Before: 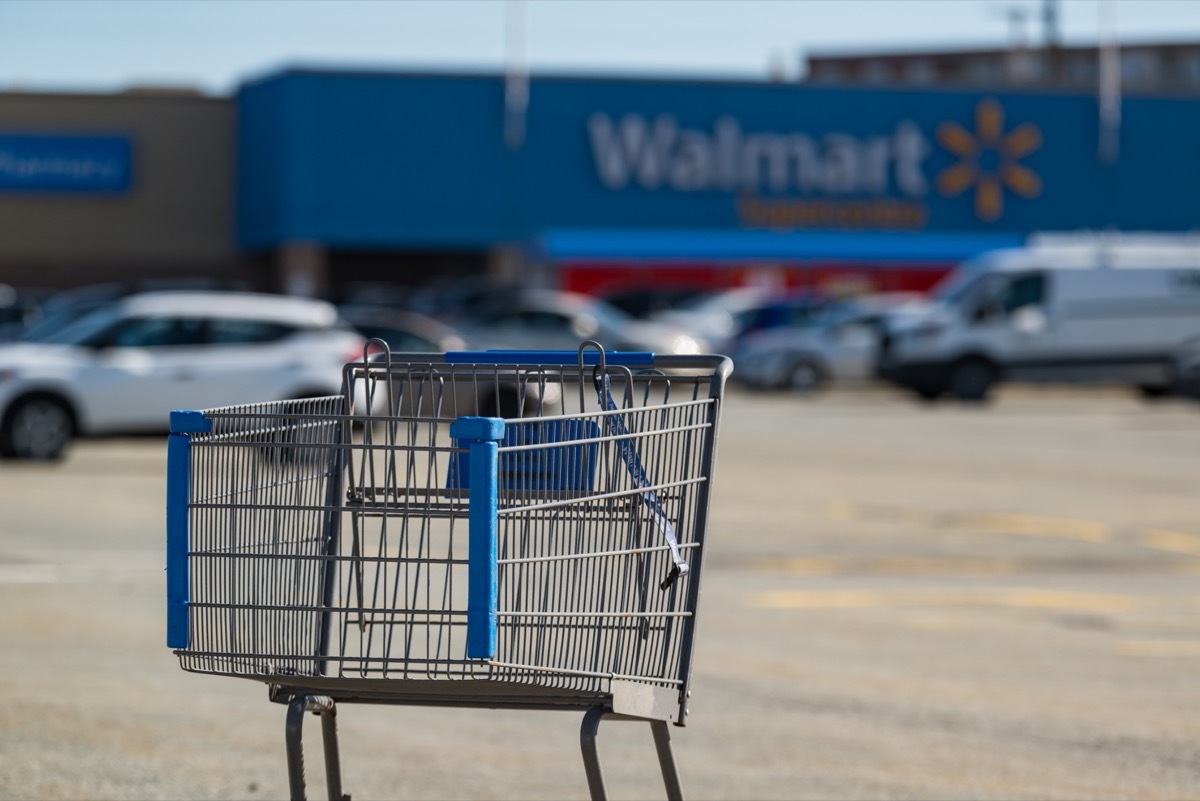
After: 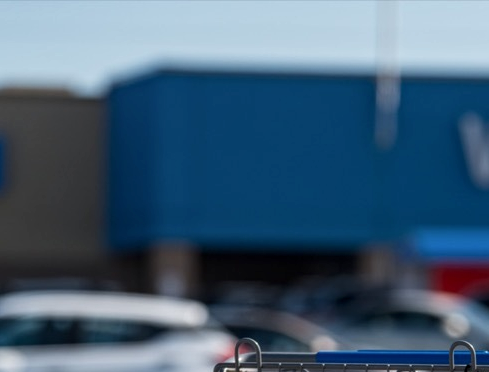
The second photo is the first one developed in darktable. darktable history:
crop and rotate: left 10.794%, top 0.11%, right 48.443%, bottom 53.399%
local contrast: on, module defaults
